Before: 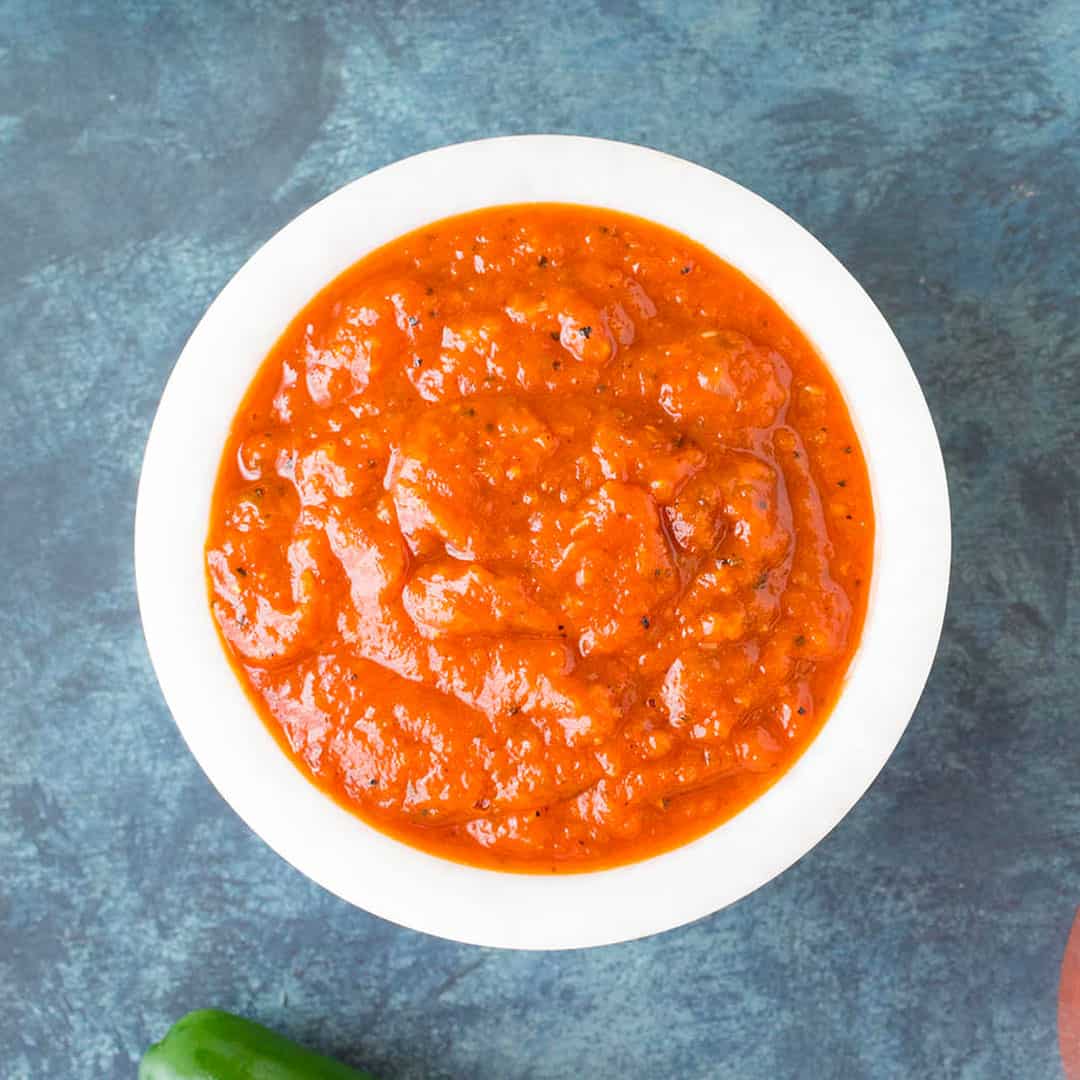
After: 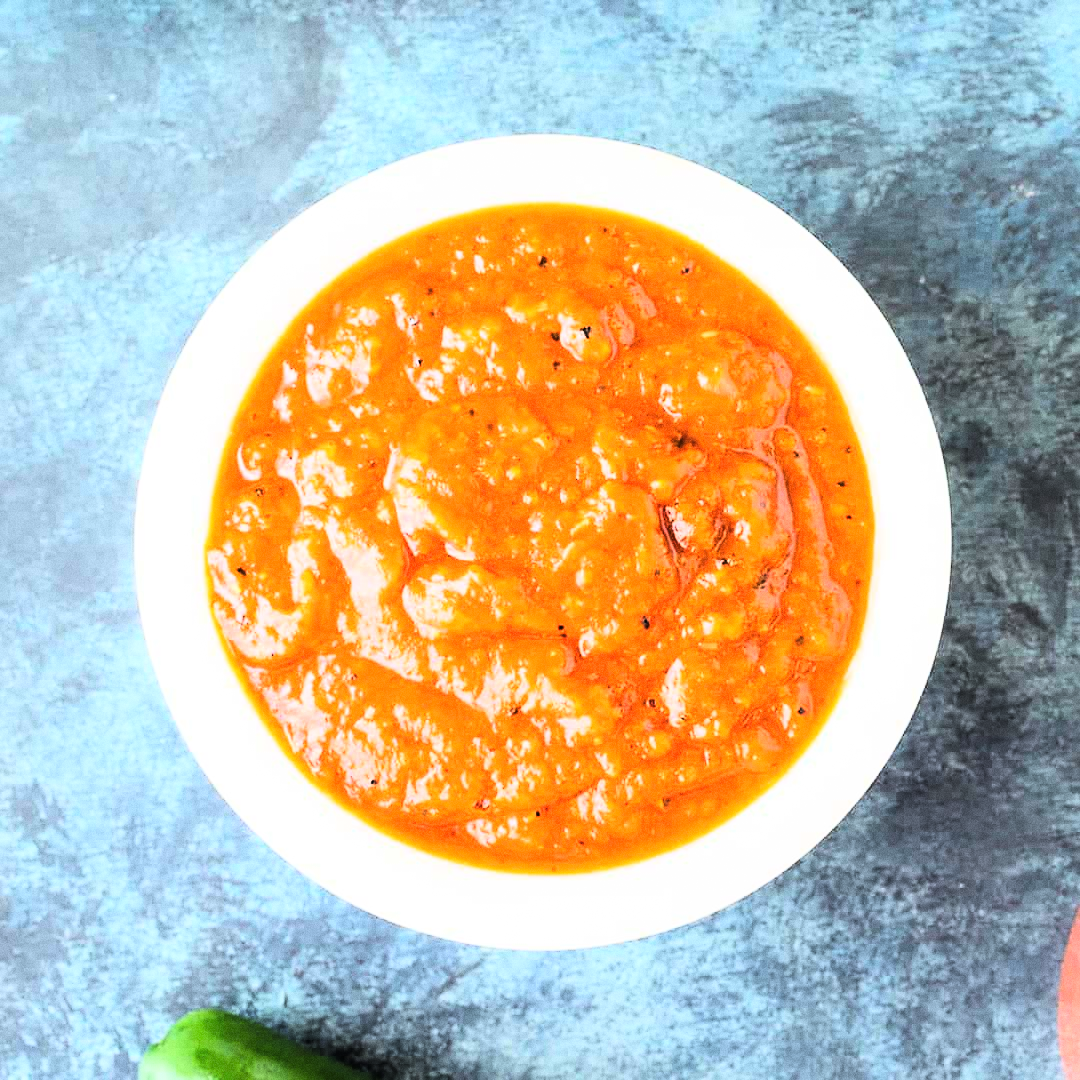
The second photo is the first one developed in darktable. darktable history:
grain: on, module defaults
tone curve: curves: ch0 [(0, 0) (0.153, 0.056) (1, 1)], color space Lab, linked channels, preserve colors none
rgb curve: curves: ch0 [(0, 0) (0.21, 0.15) (0.24, 0.21) (0.5, 0.75) (0.75, 0.96) (0.89, 0.99) (1, 1)]; ch1 [(0, 0.02) (0.21, 0.13) (0.25, 0.2) (0.5, 0.67) (0.75, 0.9) (0.89, 0.97) (1, 1)]; ch2 [(0, 0.02) (0.21, 0.13) (0.25, 0.2) (0.5, 0.67) (0.75, 0.9) (0.89, 0.97) (1, 1)], compensate middle gray true
